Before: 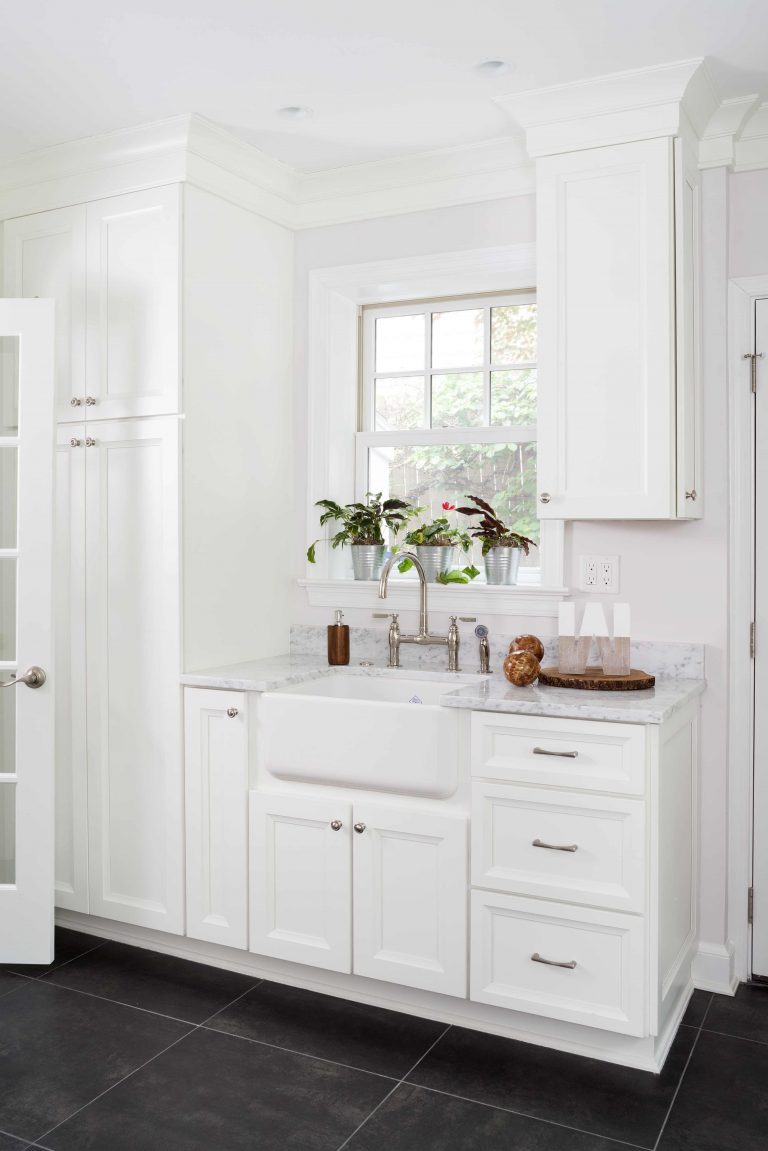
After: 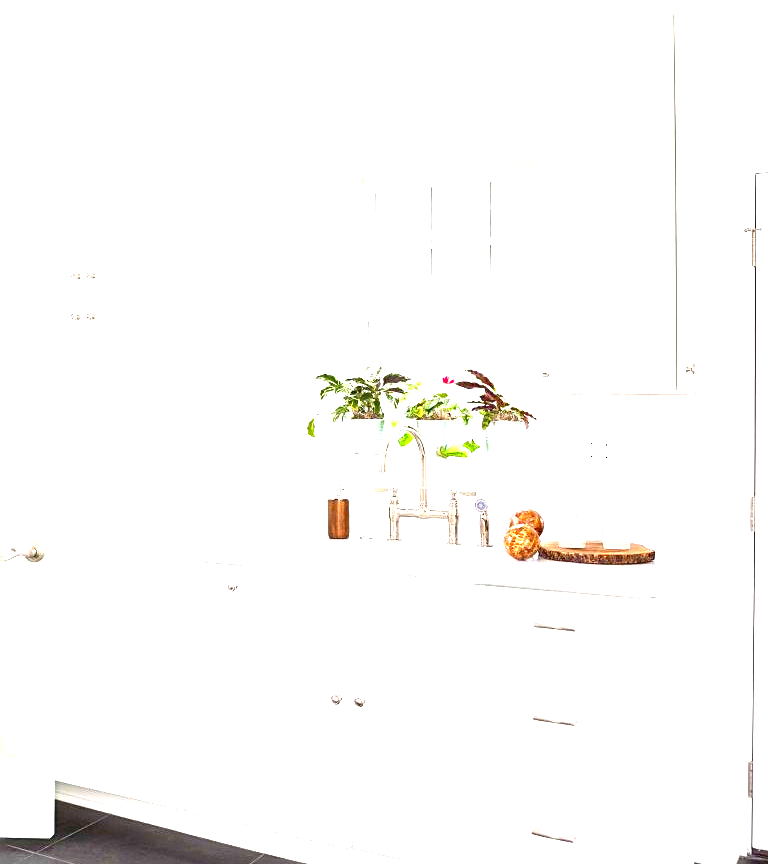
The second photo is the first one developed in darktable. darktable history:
sharpen: on, module defaults
exposure: black level correction 0.001, exposure 2.514 EV, compensate exposure bias true, compensate highlight preservation false
crop: top 11.022%, bottom 13.897%
contrast brightness saturation: contrast -0.189, saturation 0.187
